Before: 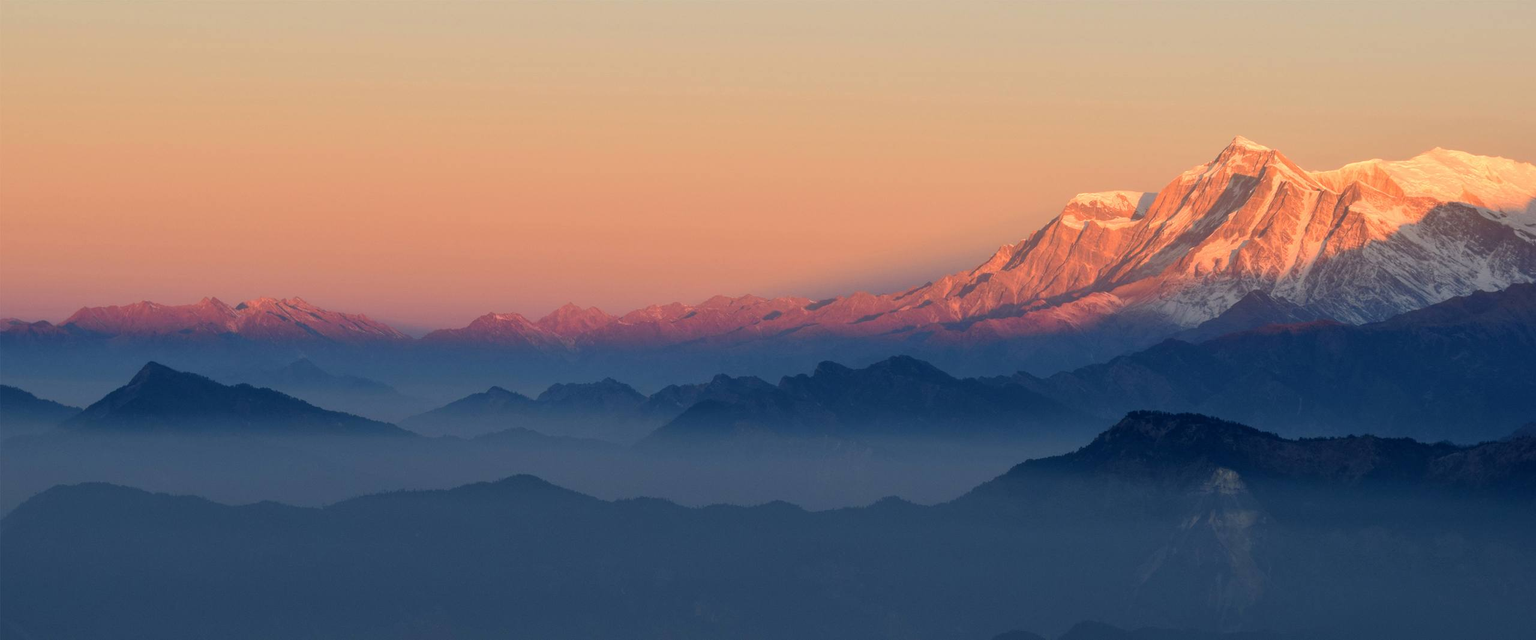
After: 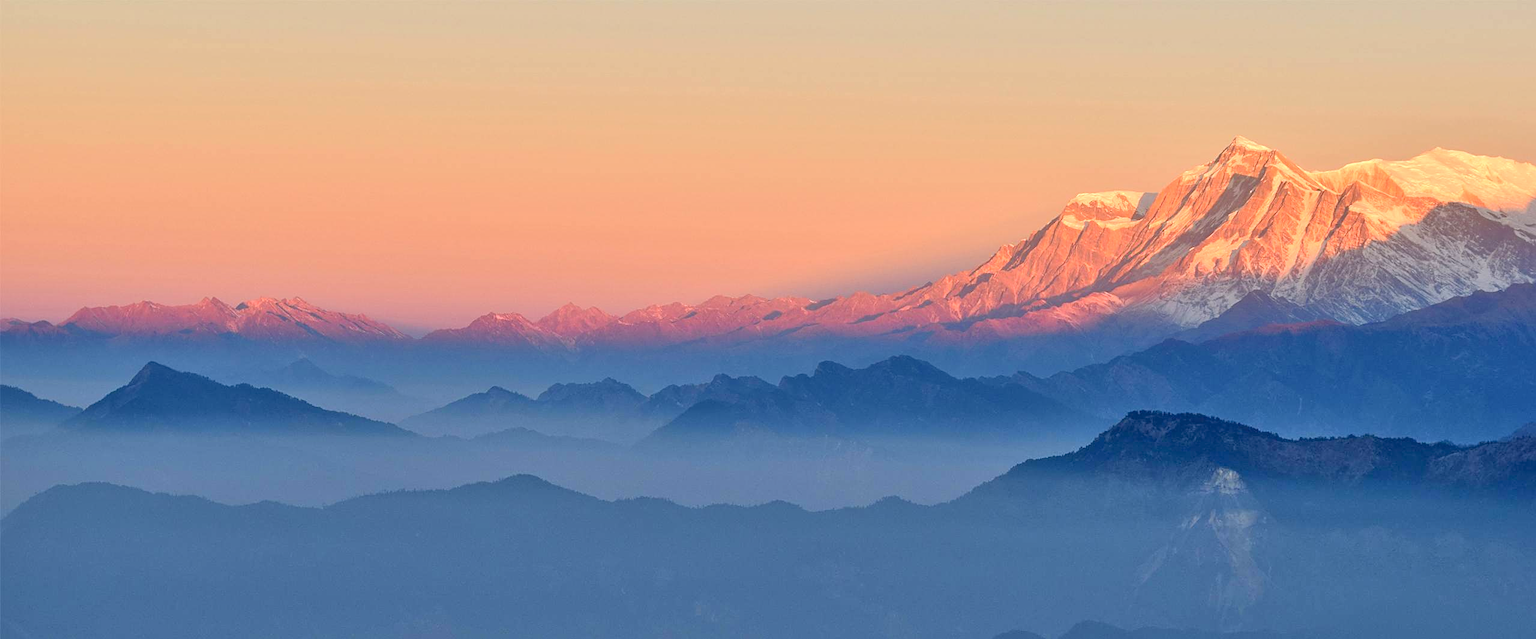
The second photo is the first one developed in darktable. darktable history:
tone equalizer: -8 EV 2 EV, -7 EV 2 EV, -6 EV 2 EV, -5 EV 2 EV, -4 EV 2 EV, -3 EV 1.5 EV, -2 EV 1 EV, -1 EV 0.5 EV
sharpen: on, module defaults
